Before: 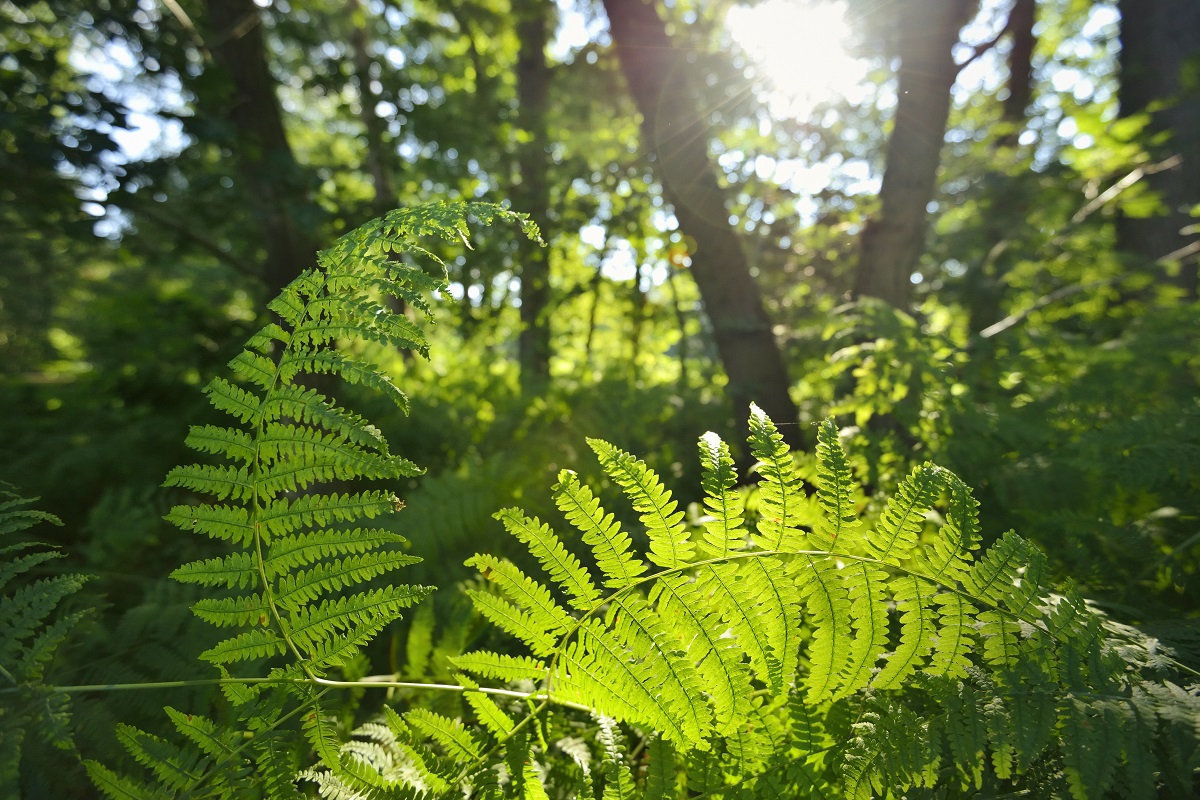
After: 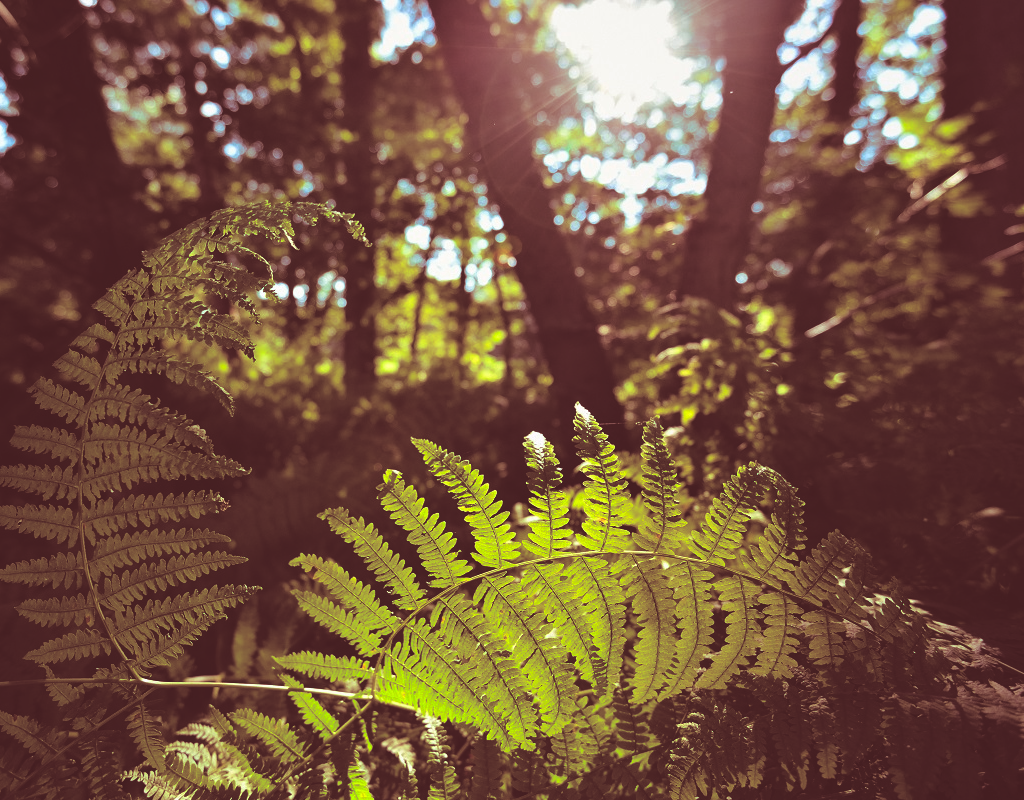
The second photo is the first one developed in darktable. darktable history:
split-toning: highlights › saturation 0, balance -61.83
crop and rotate: left 14.584%
rgb curve: curves: ch0 [(0, 0.186) (0.314, 0.284) (0.775, 0.708) (1, 1)], compensate middle gray true, preserve colors none
